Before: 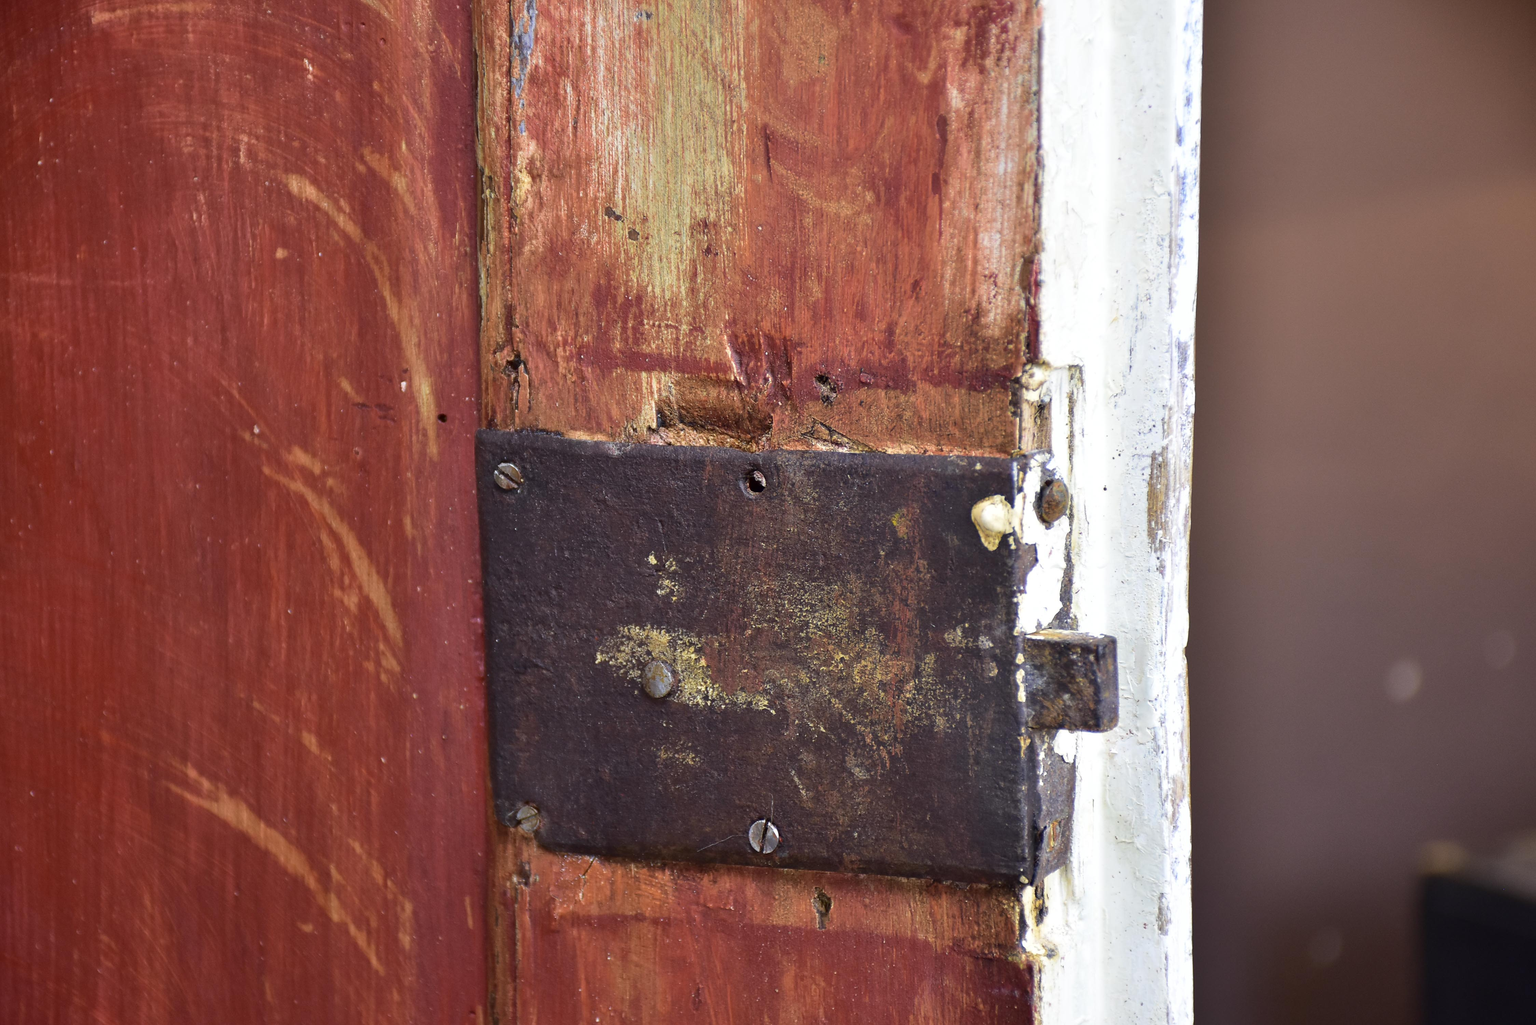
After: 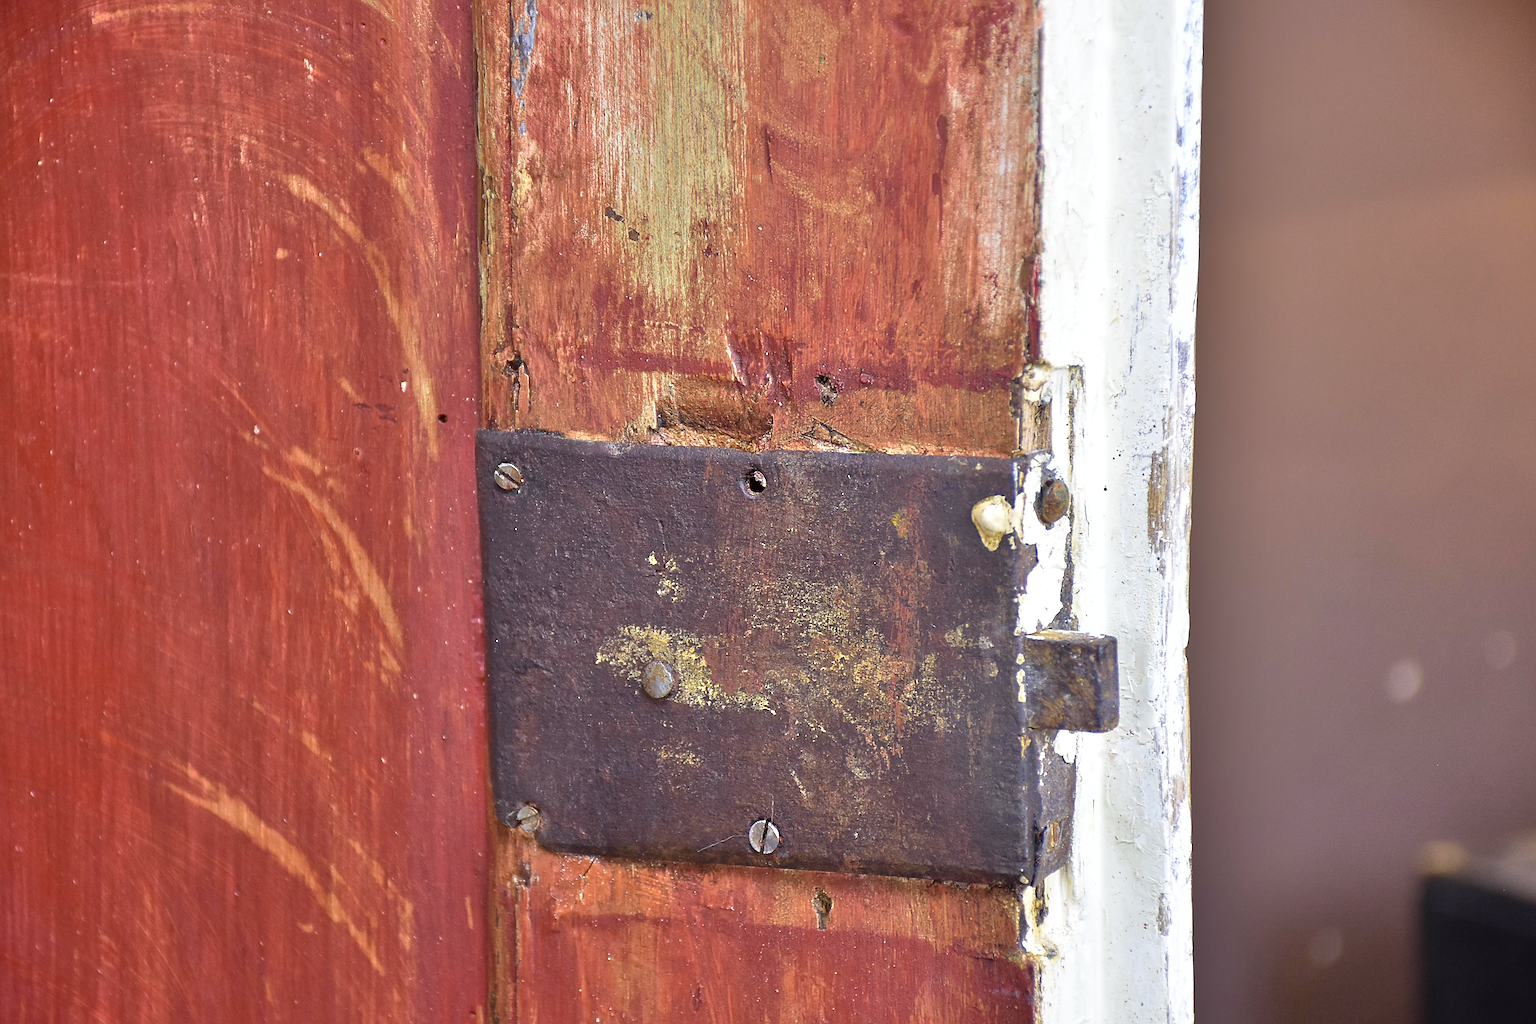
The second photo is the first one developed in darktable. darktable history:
tone equalizer: -7 EV 0.162 EV, -6 EV 0.587 EV, -5 EV 1.14 EV, -4 EV 1.32 EV, -3 EV 1.12 EV, -2 EV 0.6 EV, -1 EV 0.151 EV
sharpen: radius 2.537, amount 0.627
